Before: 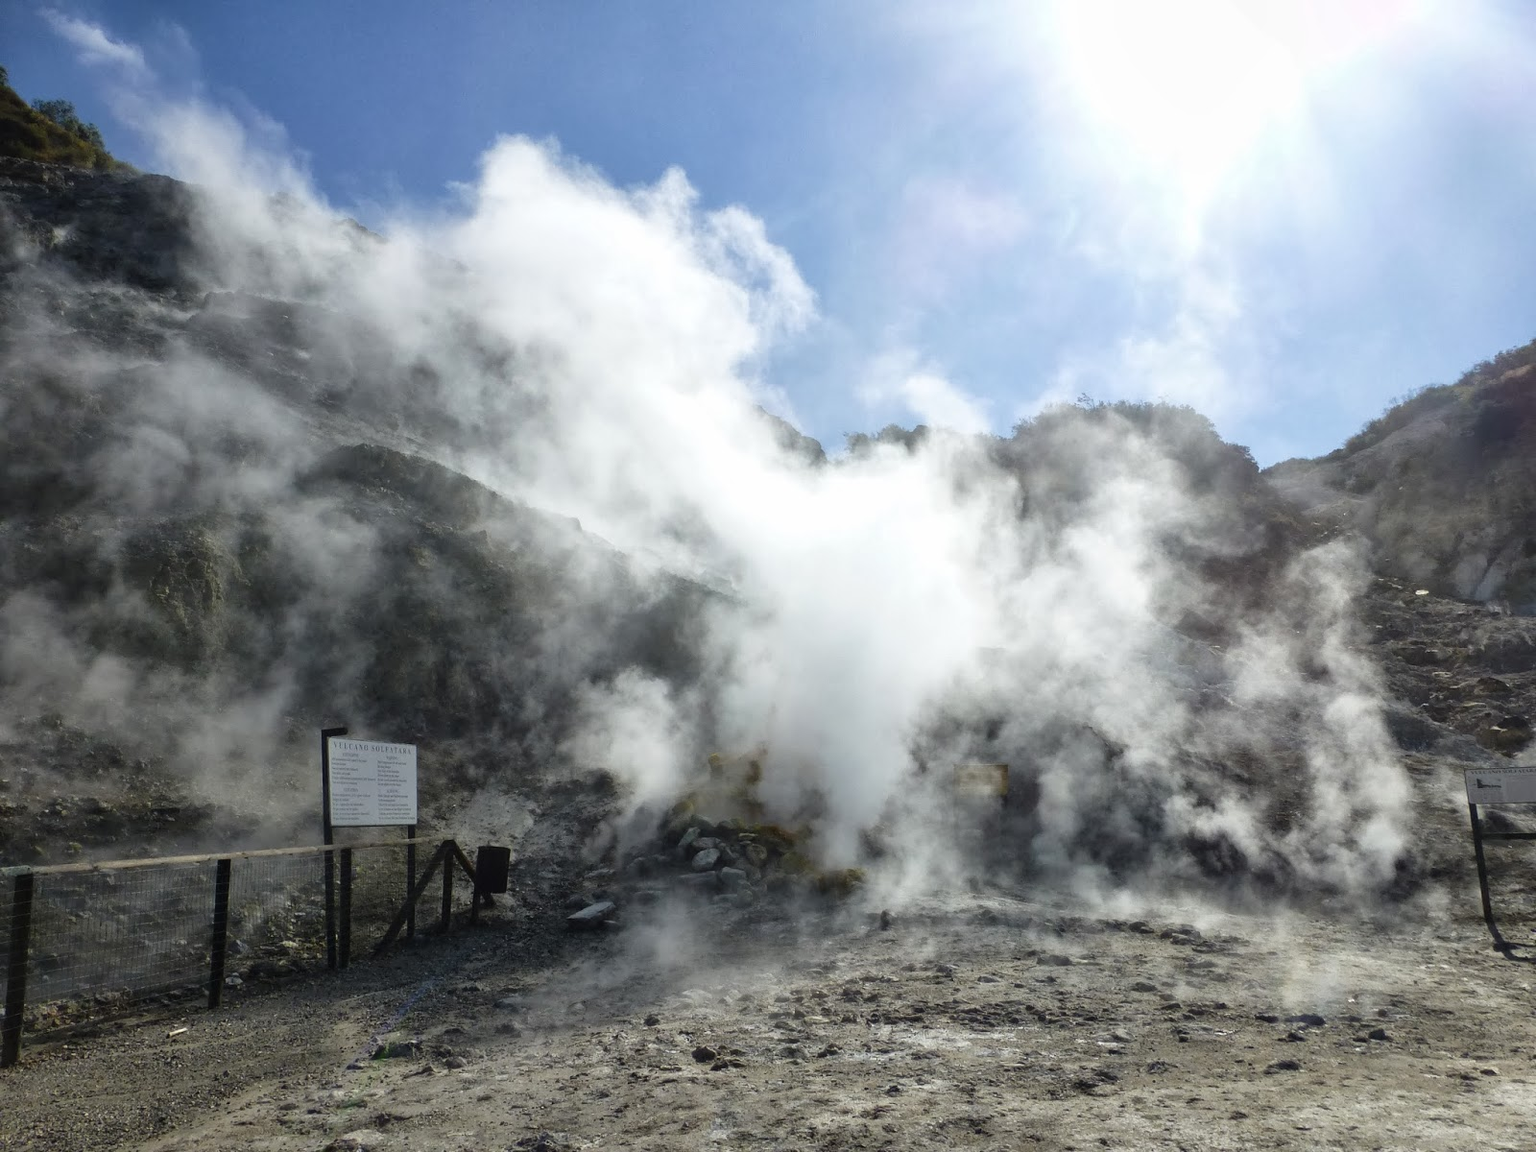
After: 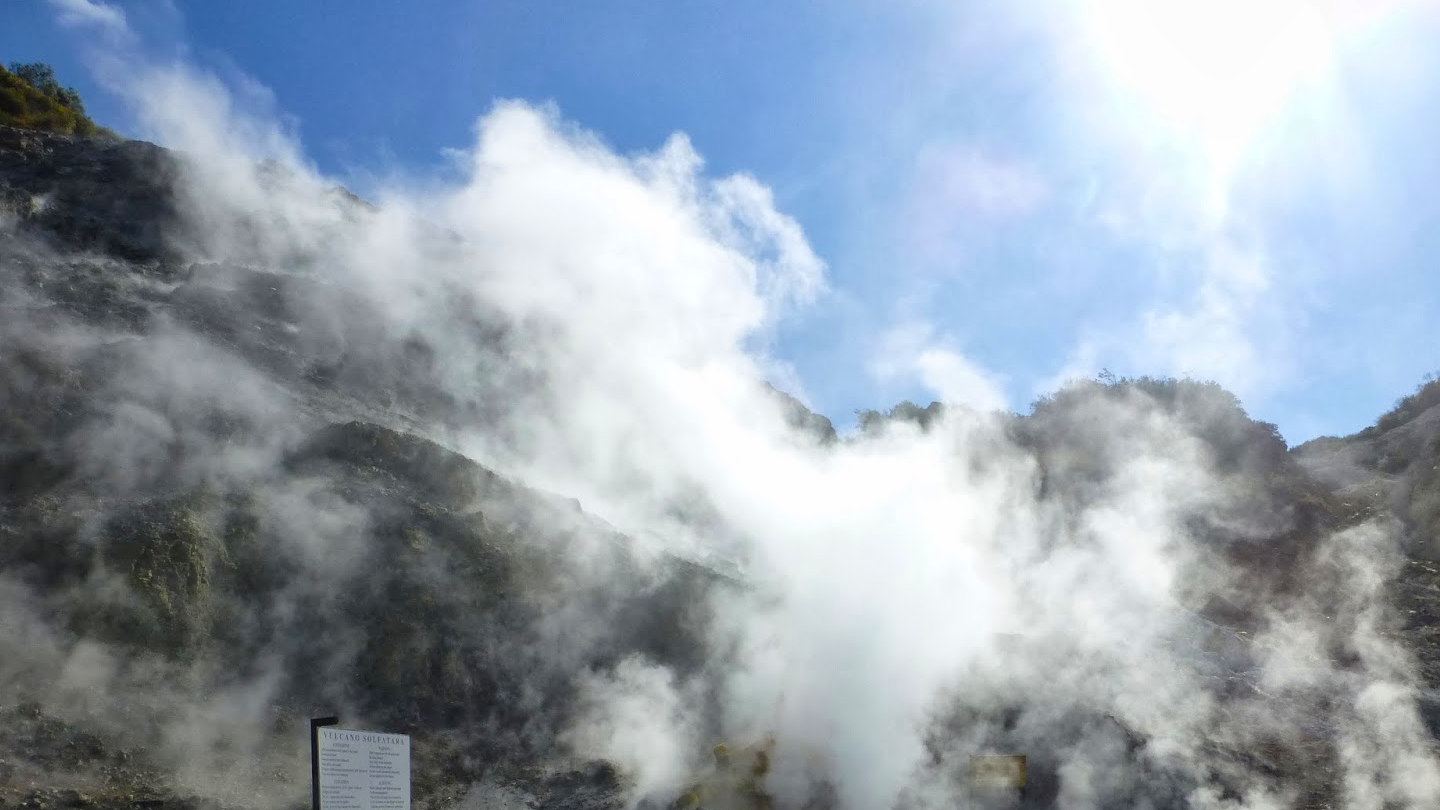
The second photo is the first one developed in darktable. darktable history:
crop: left 1.509%, top 3.452%, right 7.696%, bottom 28.452%
color balance rgb: perceptual saturation grading › global saturation 34.05%, global vibrance 5.56%
